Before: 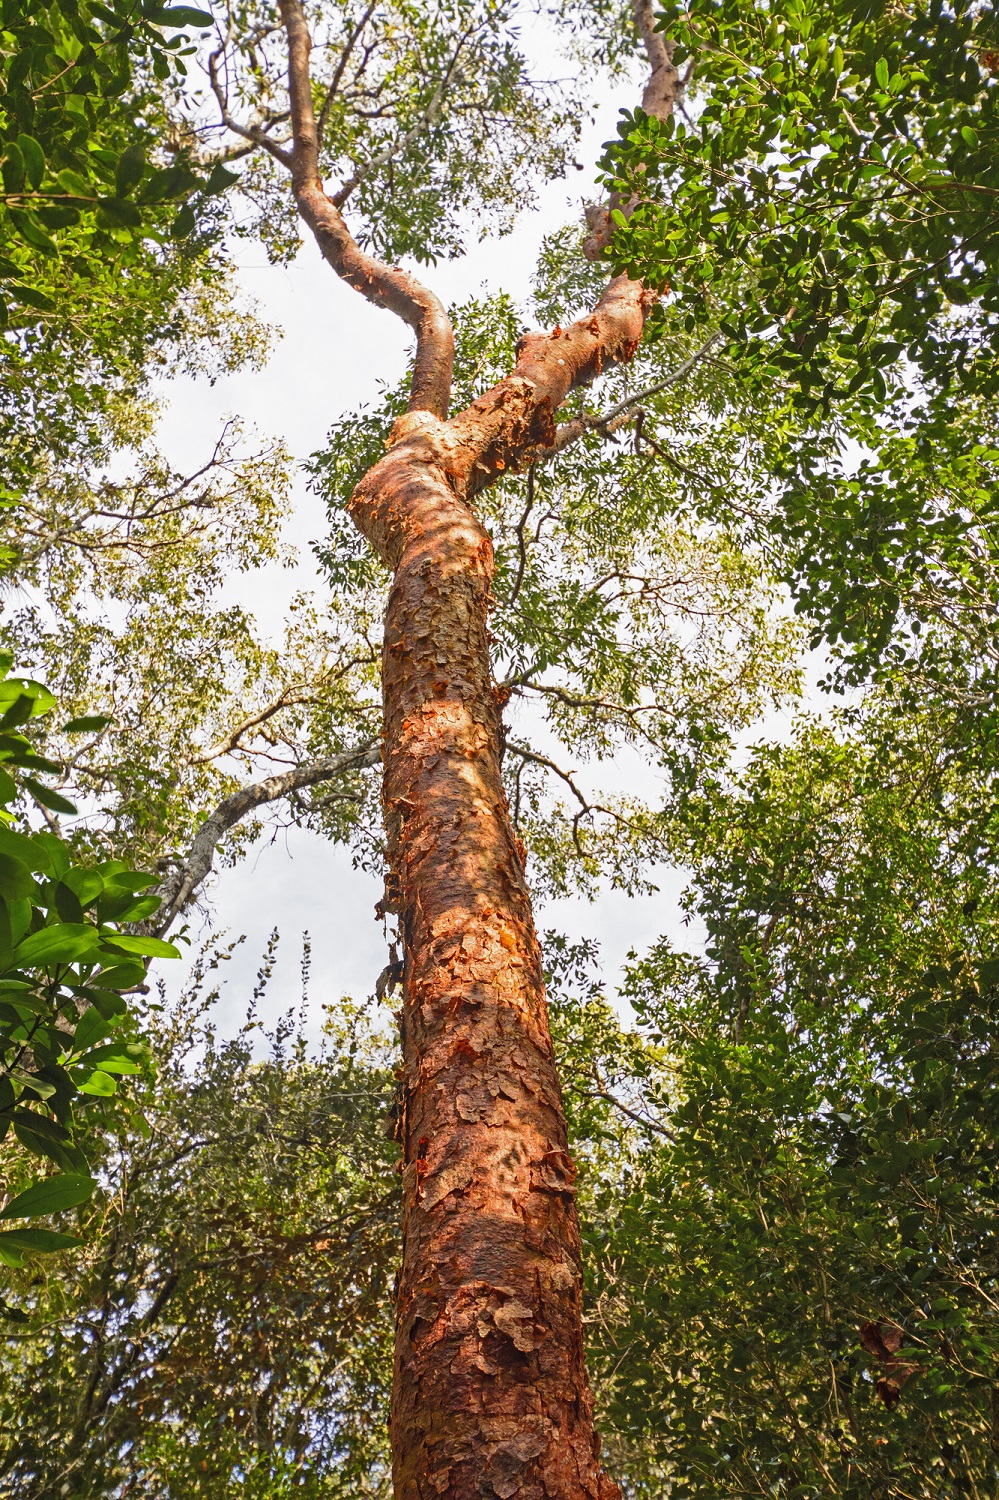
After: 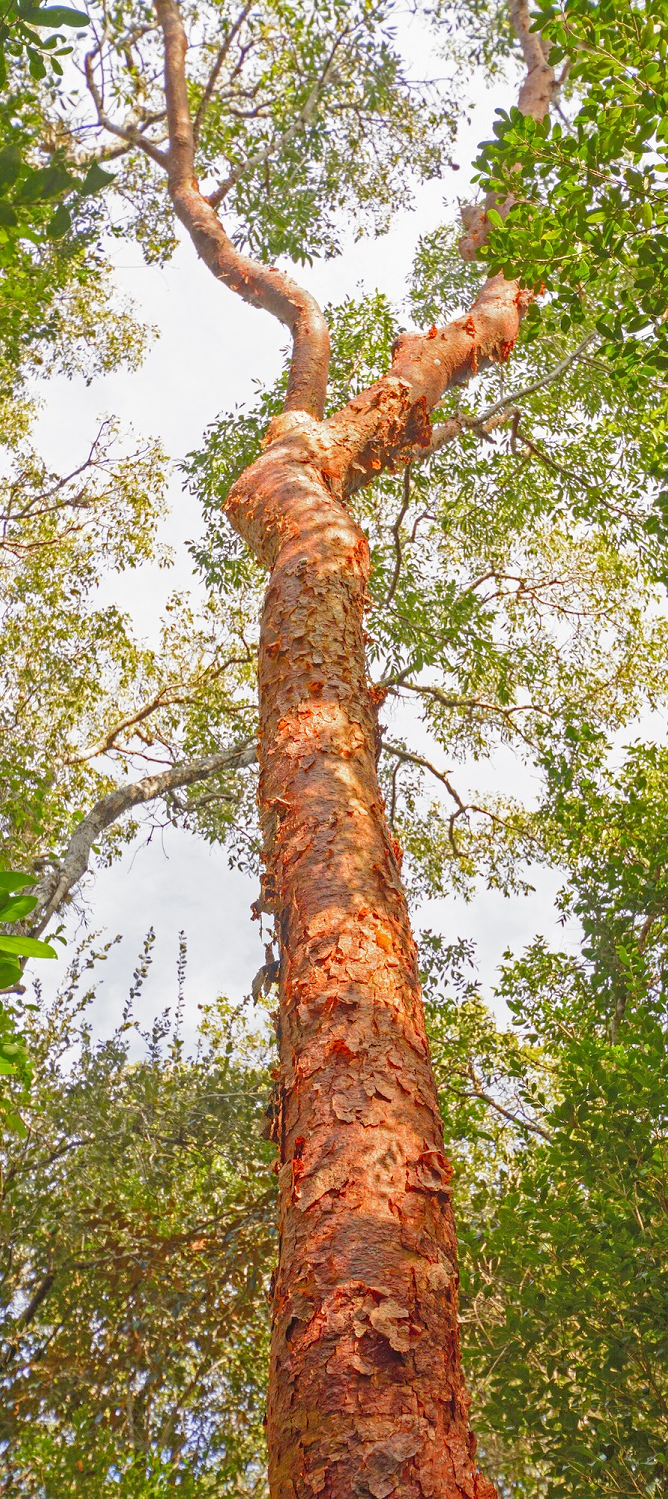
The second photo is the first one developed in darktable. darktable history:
tone curve: curves: ch0 [(0, 0) (0.004, 0.008) (0.077, 0.156) (0.169, 0.29) (0.774, 0.774) (1, 1)], color space Lab, linked channels, preserve colors none
crop and rotate: left 12.45%, right 20.681%
